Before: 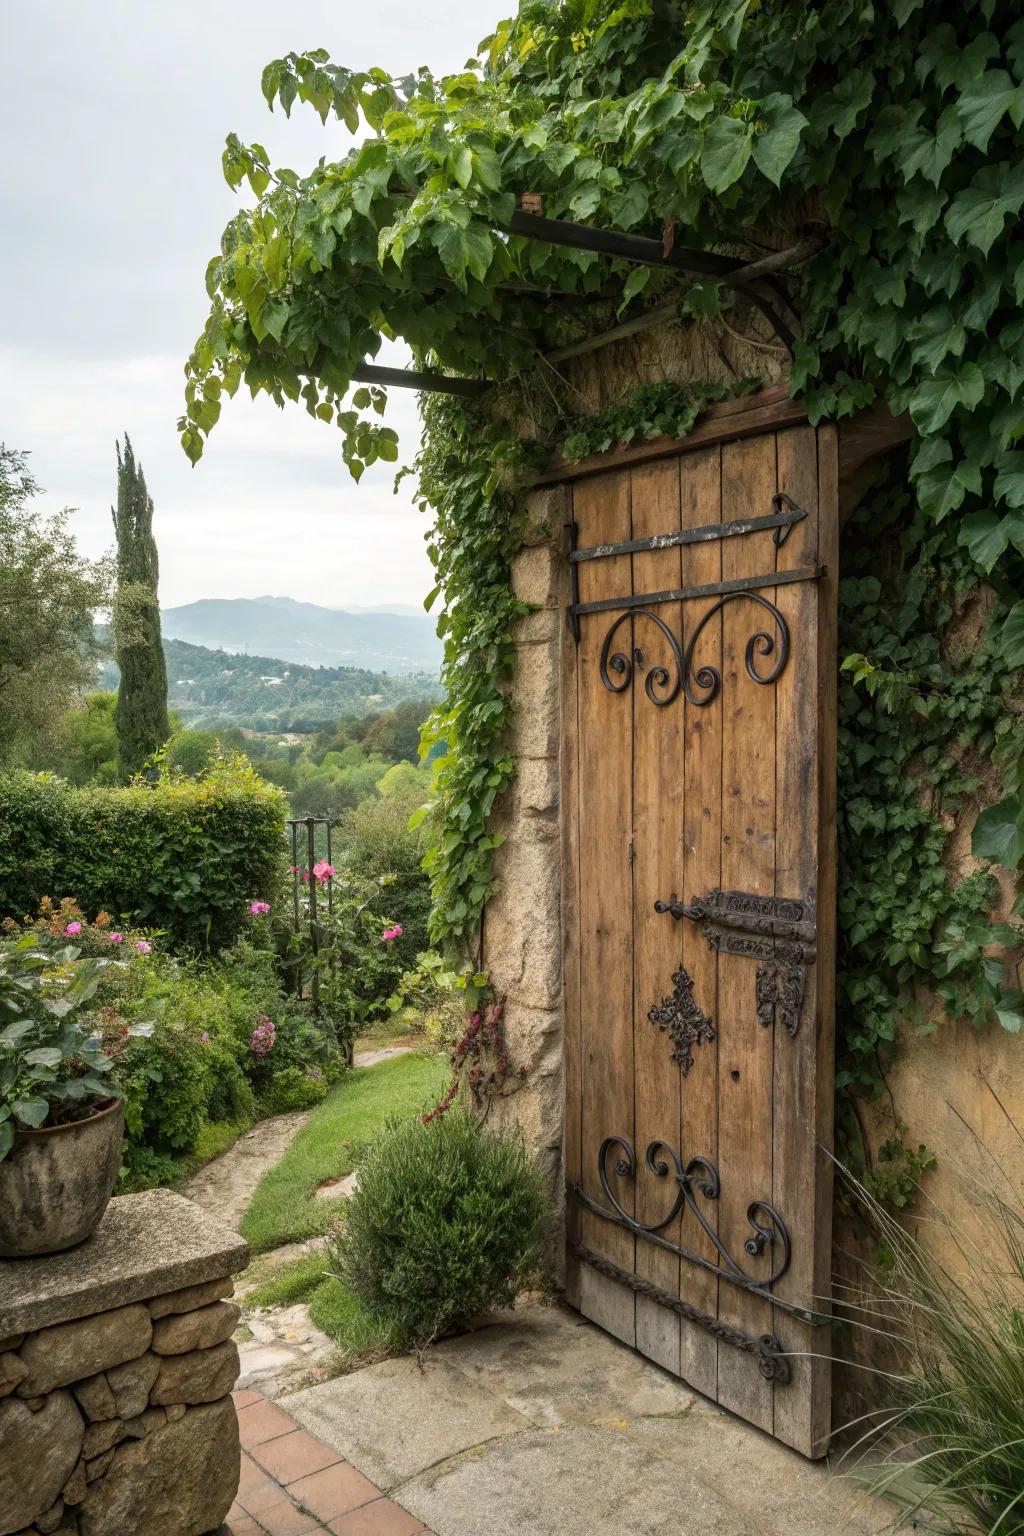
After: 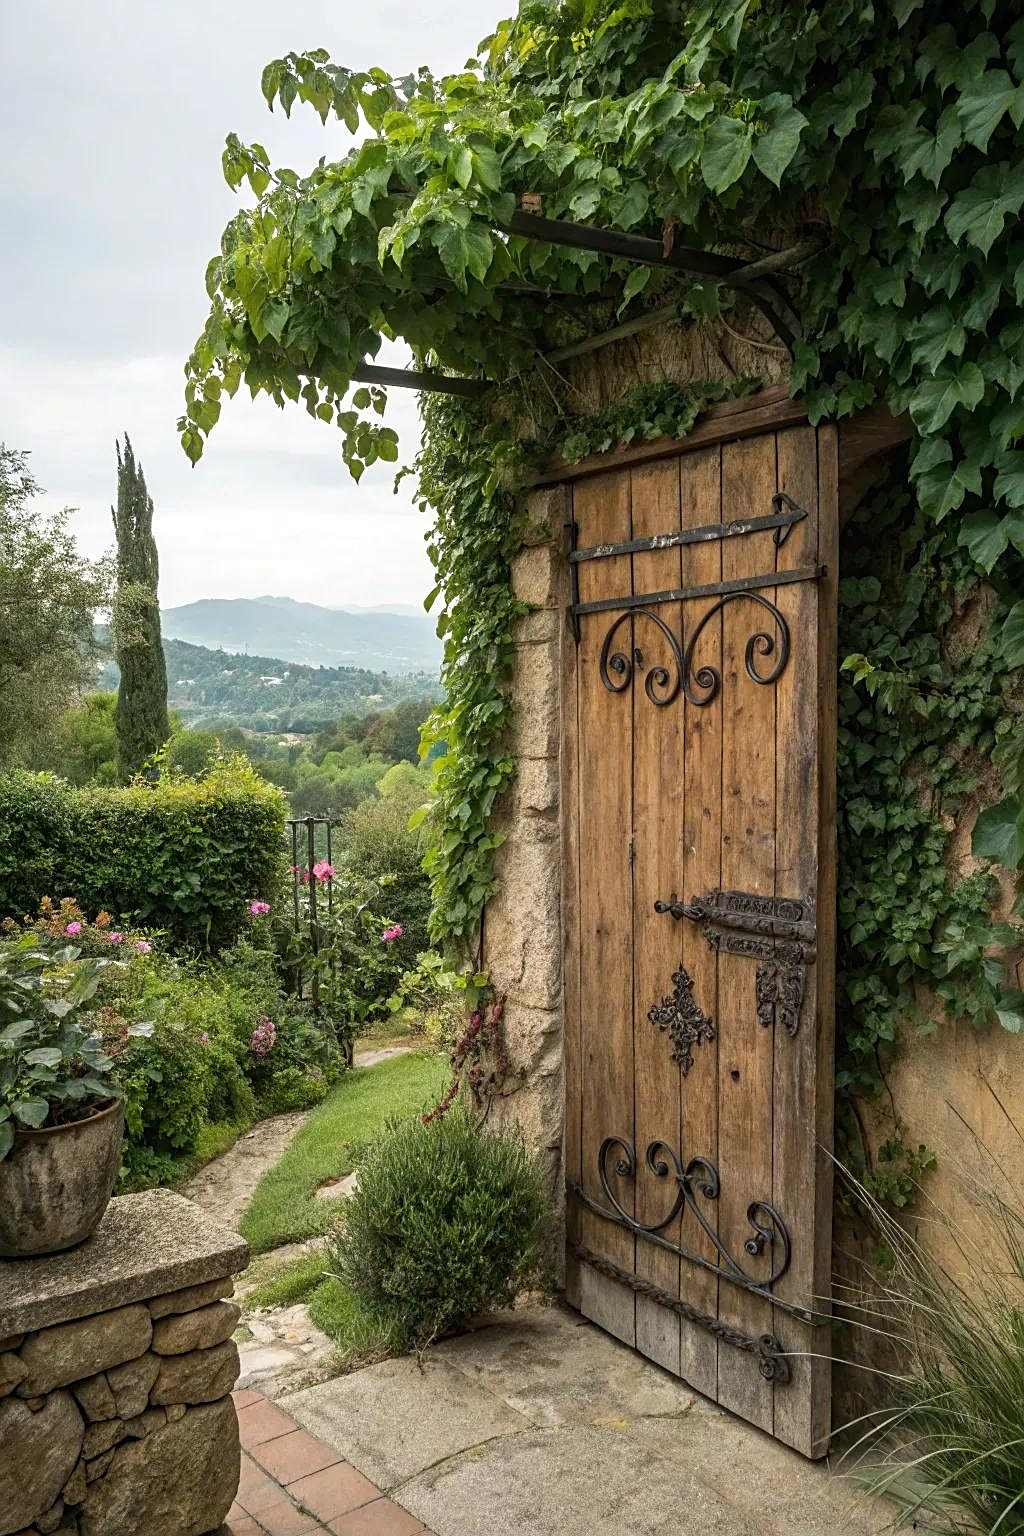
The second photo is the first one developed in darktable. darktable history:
tone equalizer: edges refinement/feathering 500, mask exposure compensation -1.57 EV, preserve details no
exposure: compensate exposure bias true, compensate highlight preservation false
sharpen: on, module defaults
